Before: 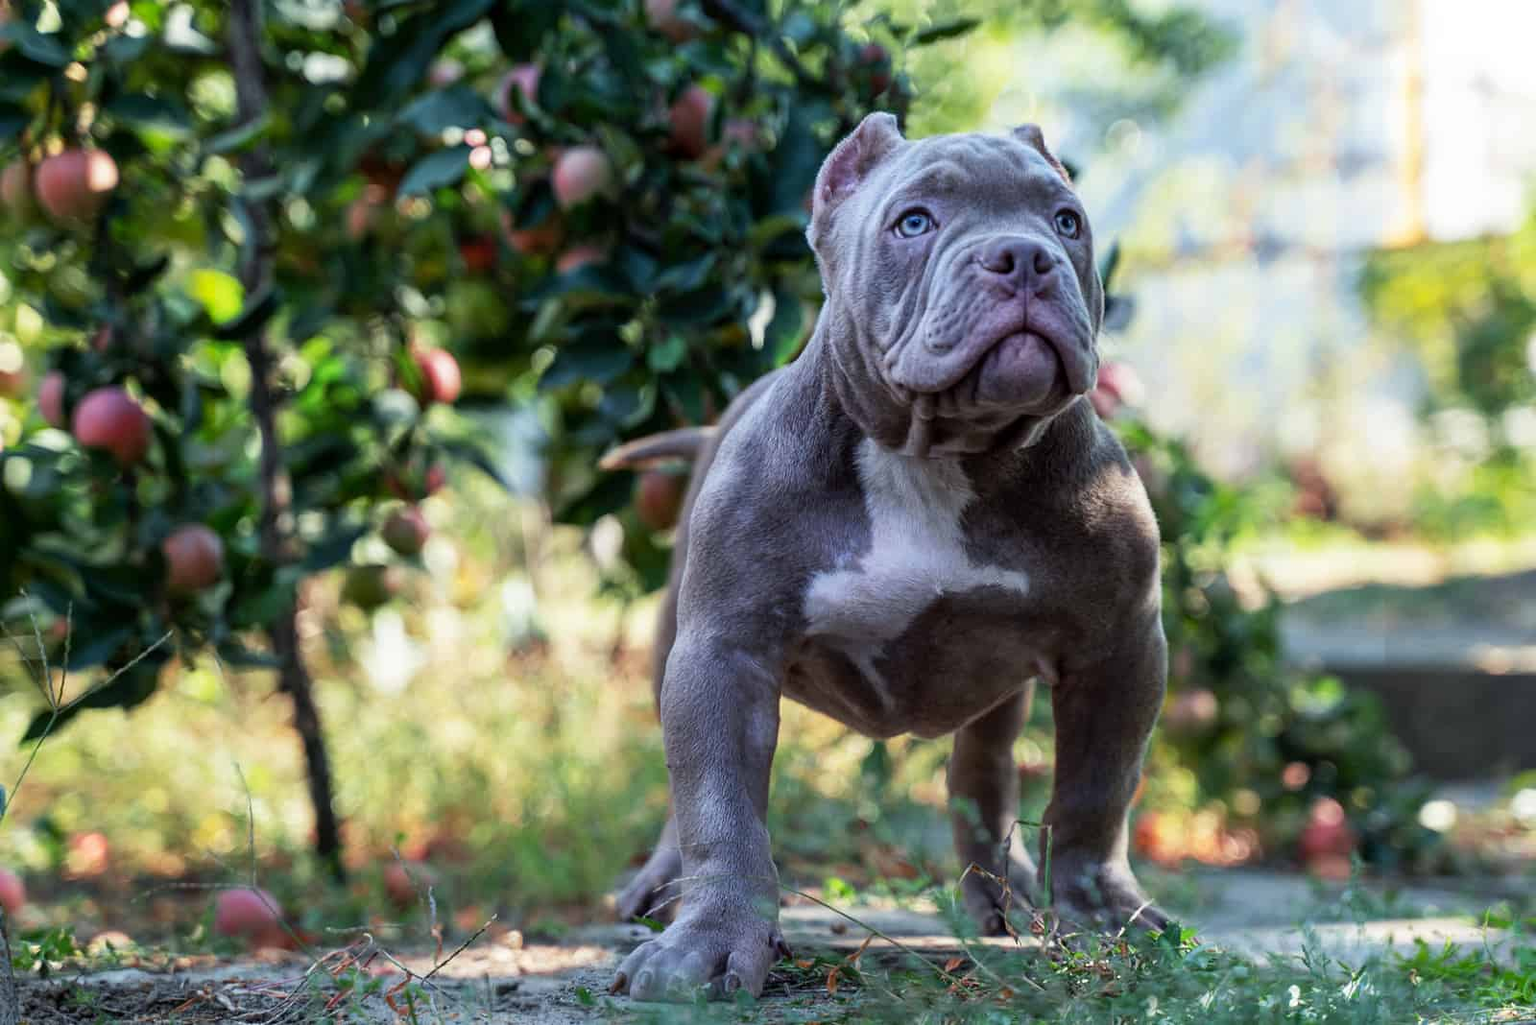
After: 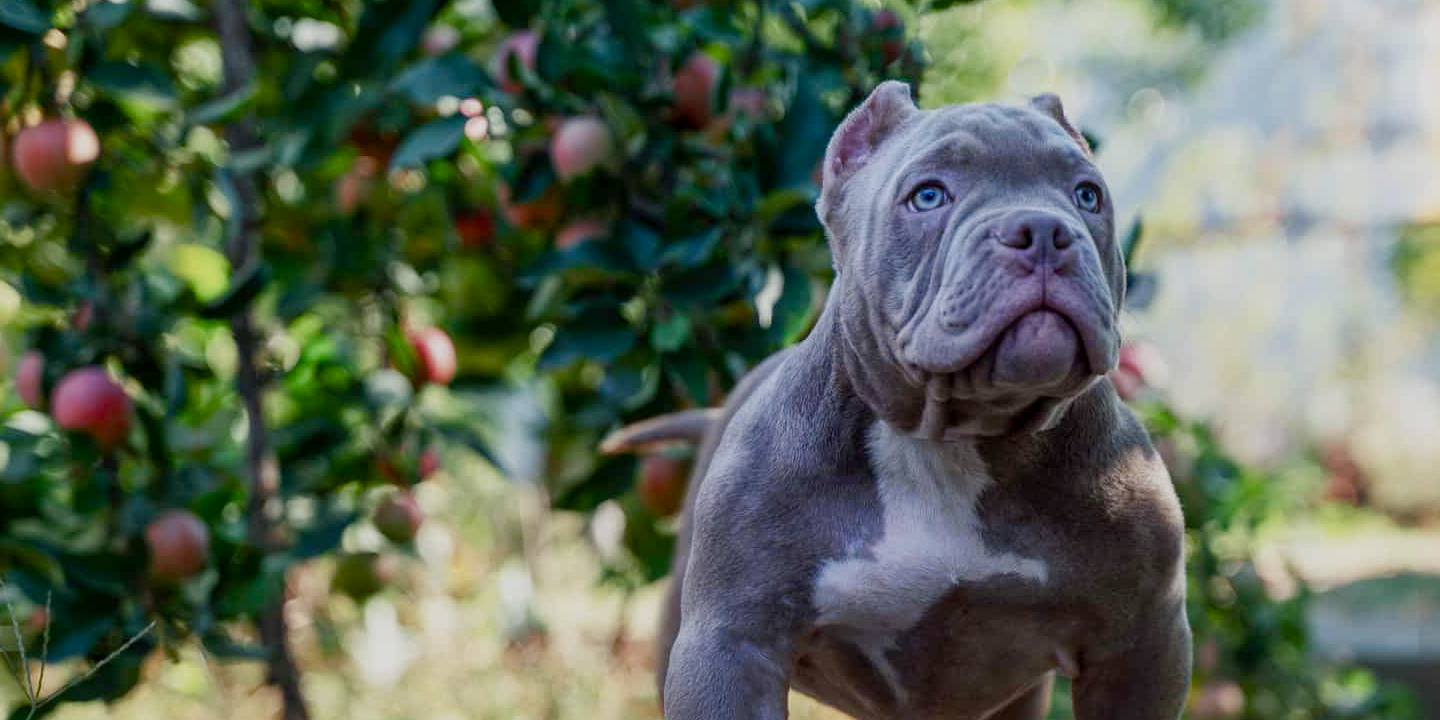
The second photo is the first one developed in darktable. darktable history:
exposure: exposure -0.21 EV, compensate highlight preservation false
color balance rgb: shadows lift › chroma 1%, shadows lift › hue 113°, highlights gain › chroma 0.2%, highlights gain › hue 333°, perceptual saturation grading › global saturation 20%, perceptual saturation grading › highlights -50%, perceptual saturation grading › shadows 25%, contrast -10%
crop: left 1.509%, top 3.452%, right 7.696%, bottom 28.452%
